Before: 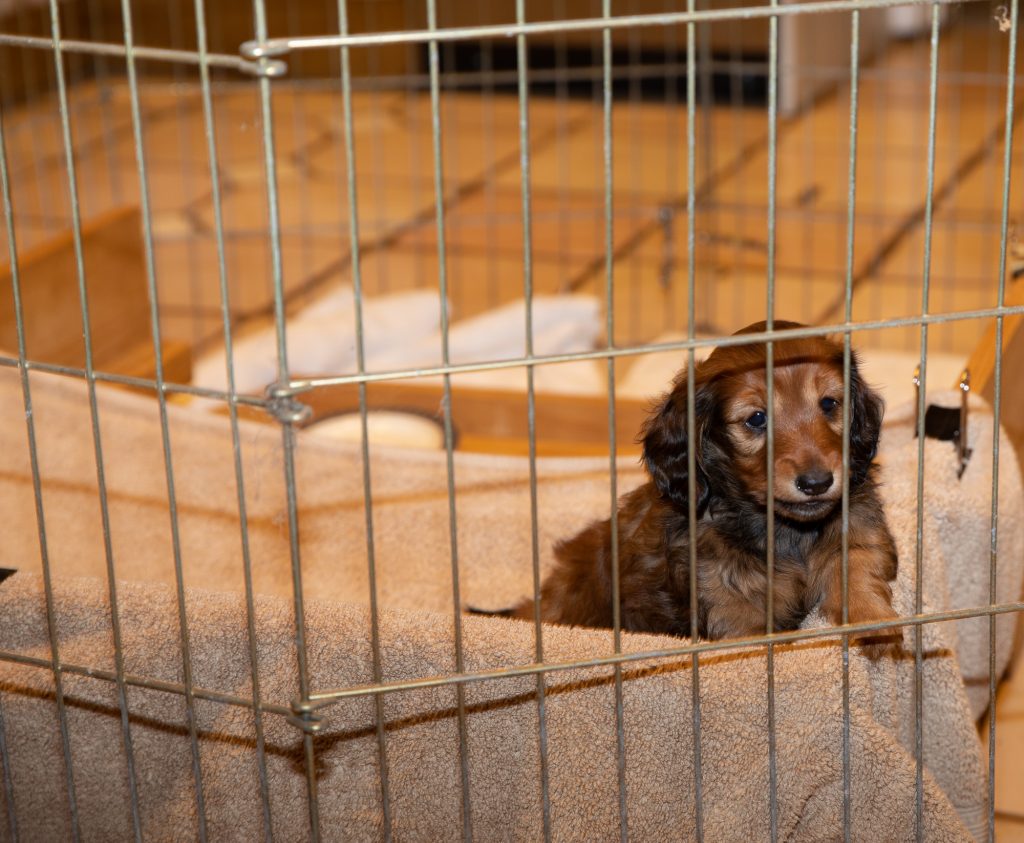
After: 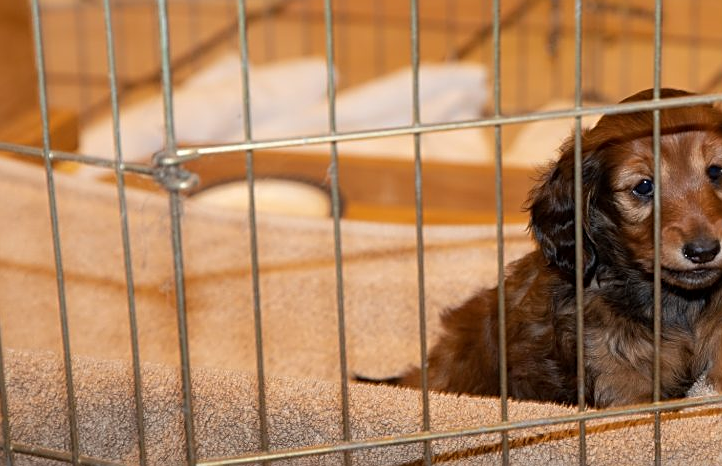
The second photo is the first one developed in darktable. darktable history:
crop: left 11.123%, top 27.61%, right 18.3%, bottom 17.034%
sharpen: radius 1.967
